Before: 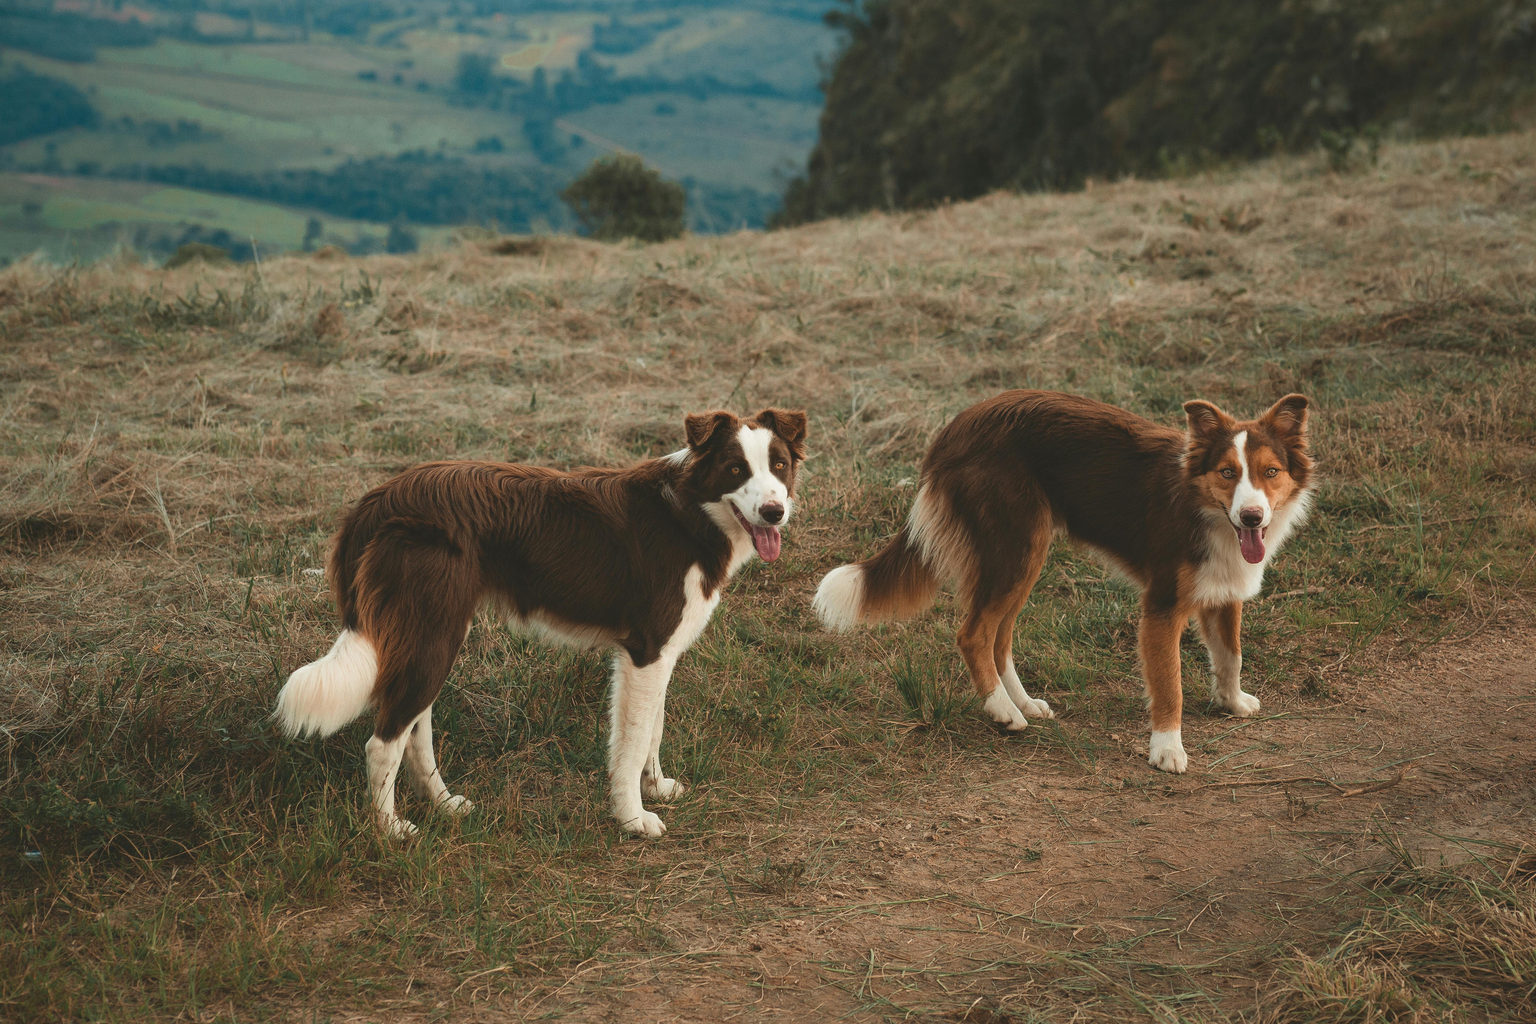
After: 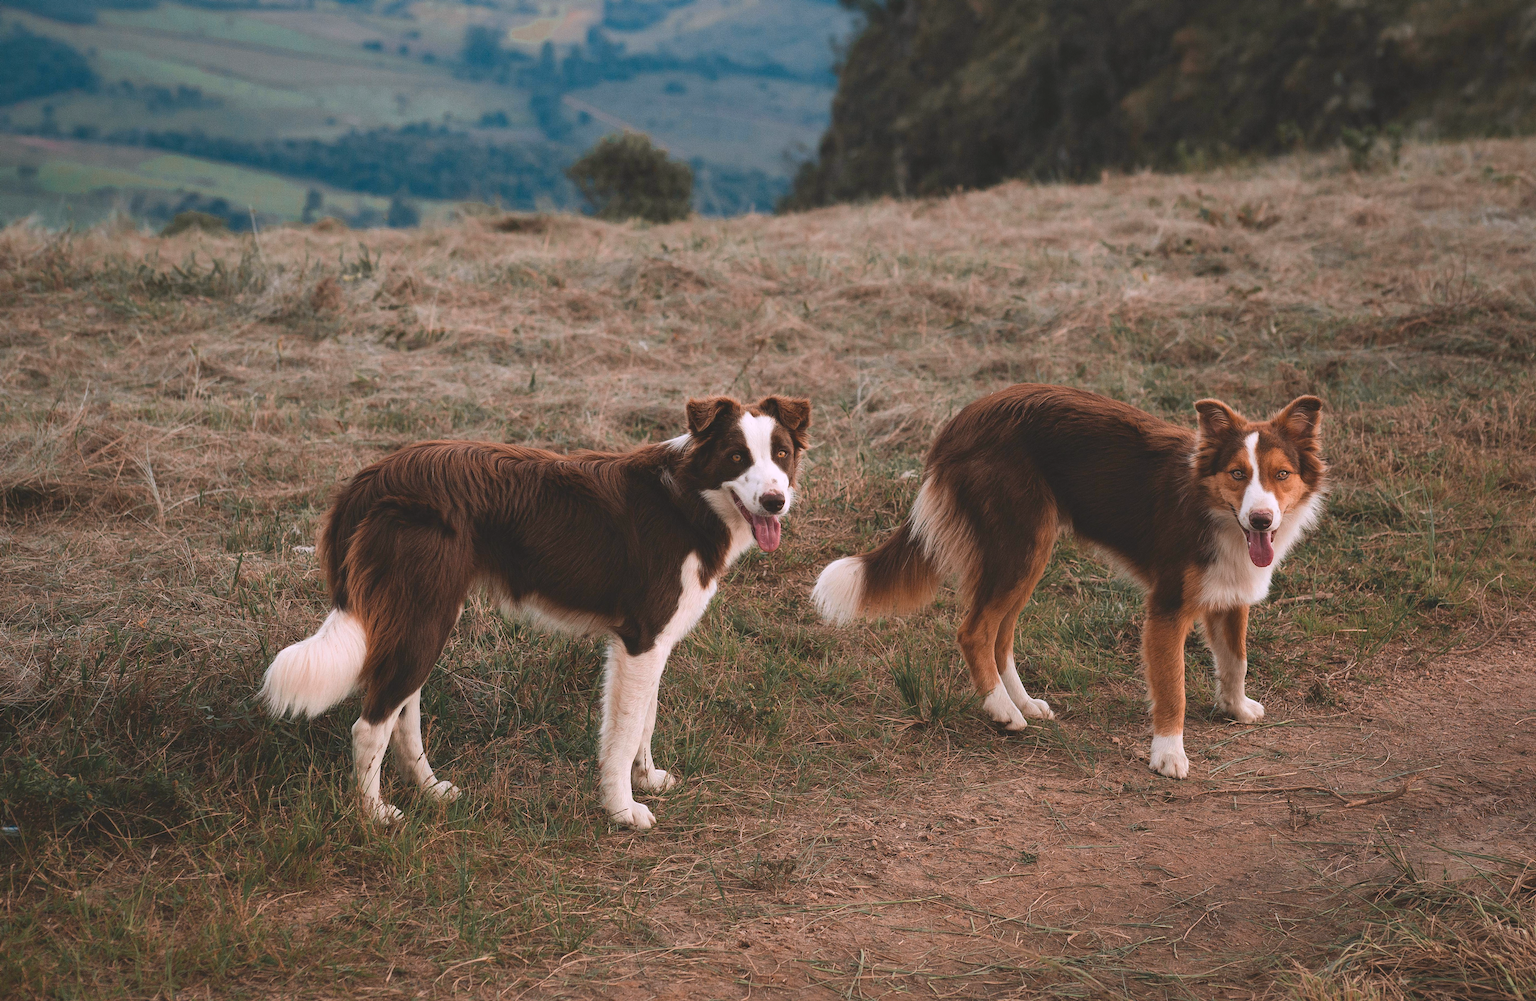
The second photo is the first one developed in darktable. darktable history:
rotate and perspective: rotation 1.57°, crop left 0.018, crop right 0.982, crop top 0.039, crop bottom 0.961
white balance: red 1.066, blue 1.119
